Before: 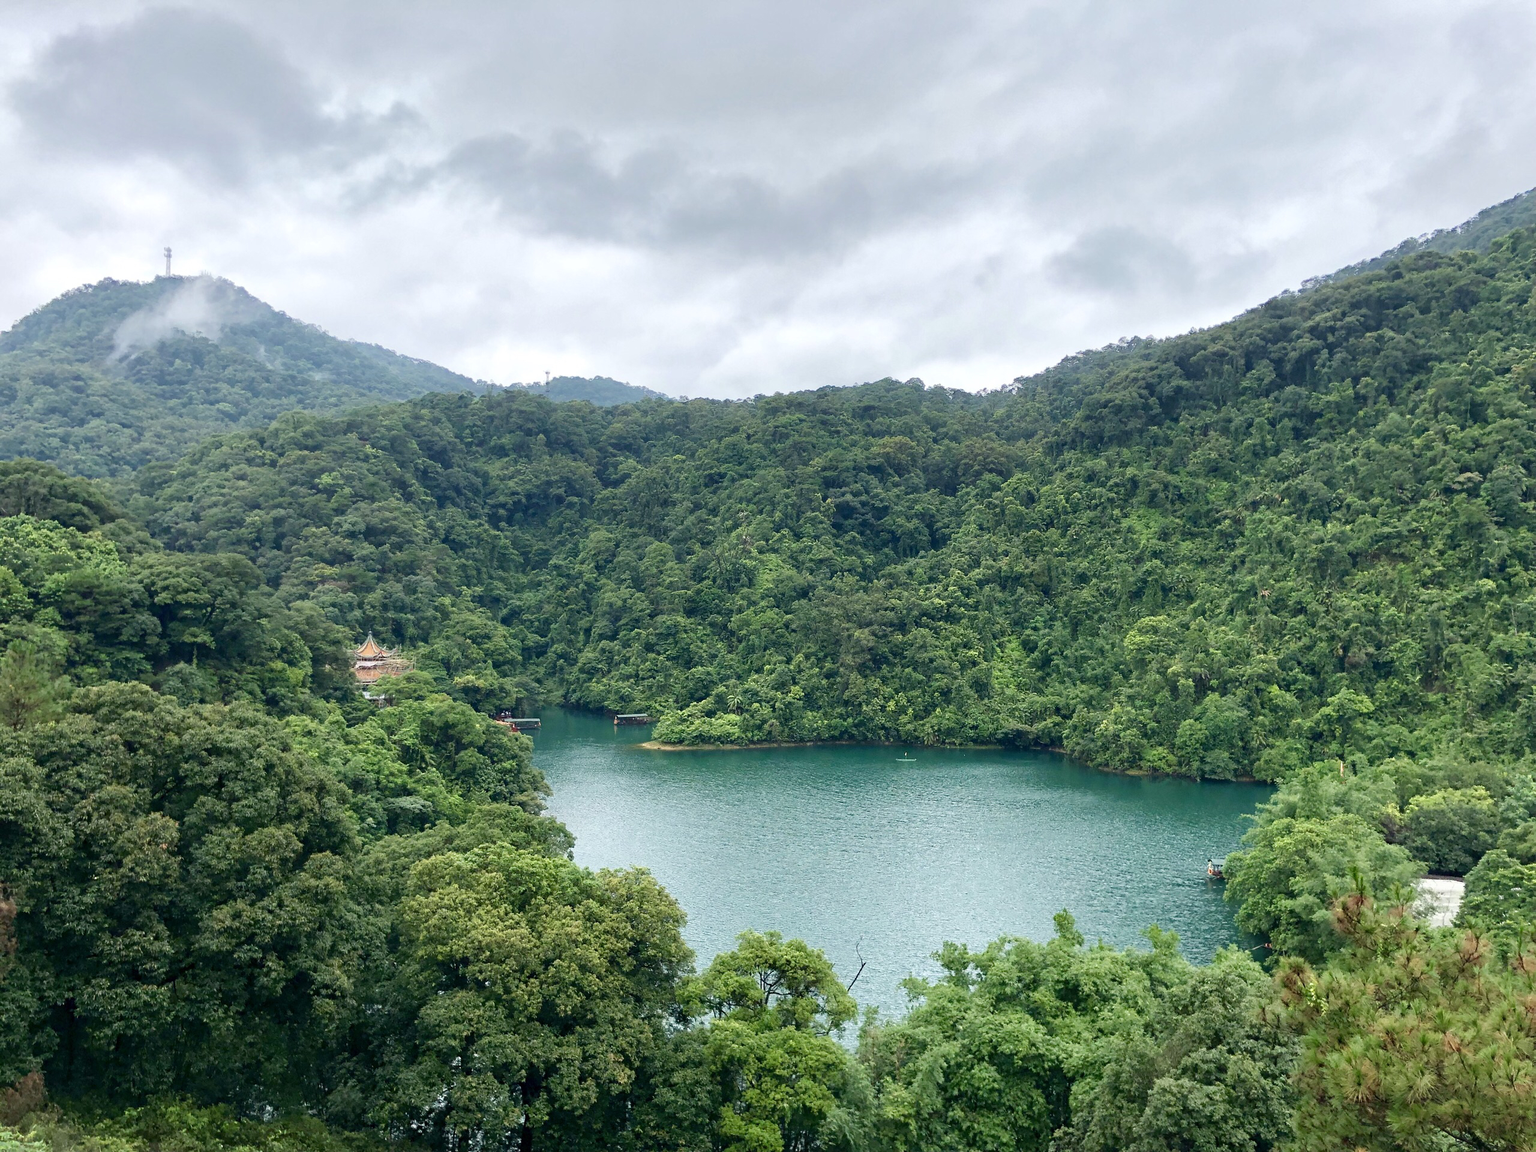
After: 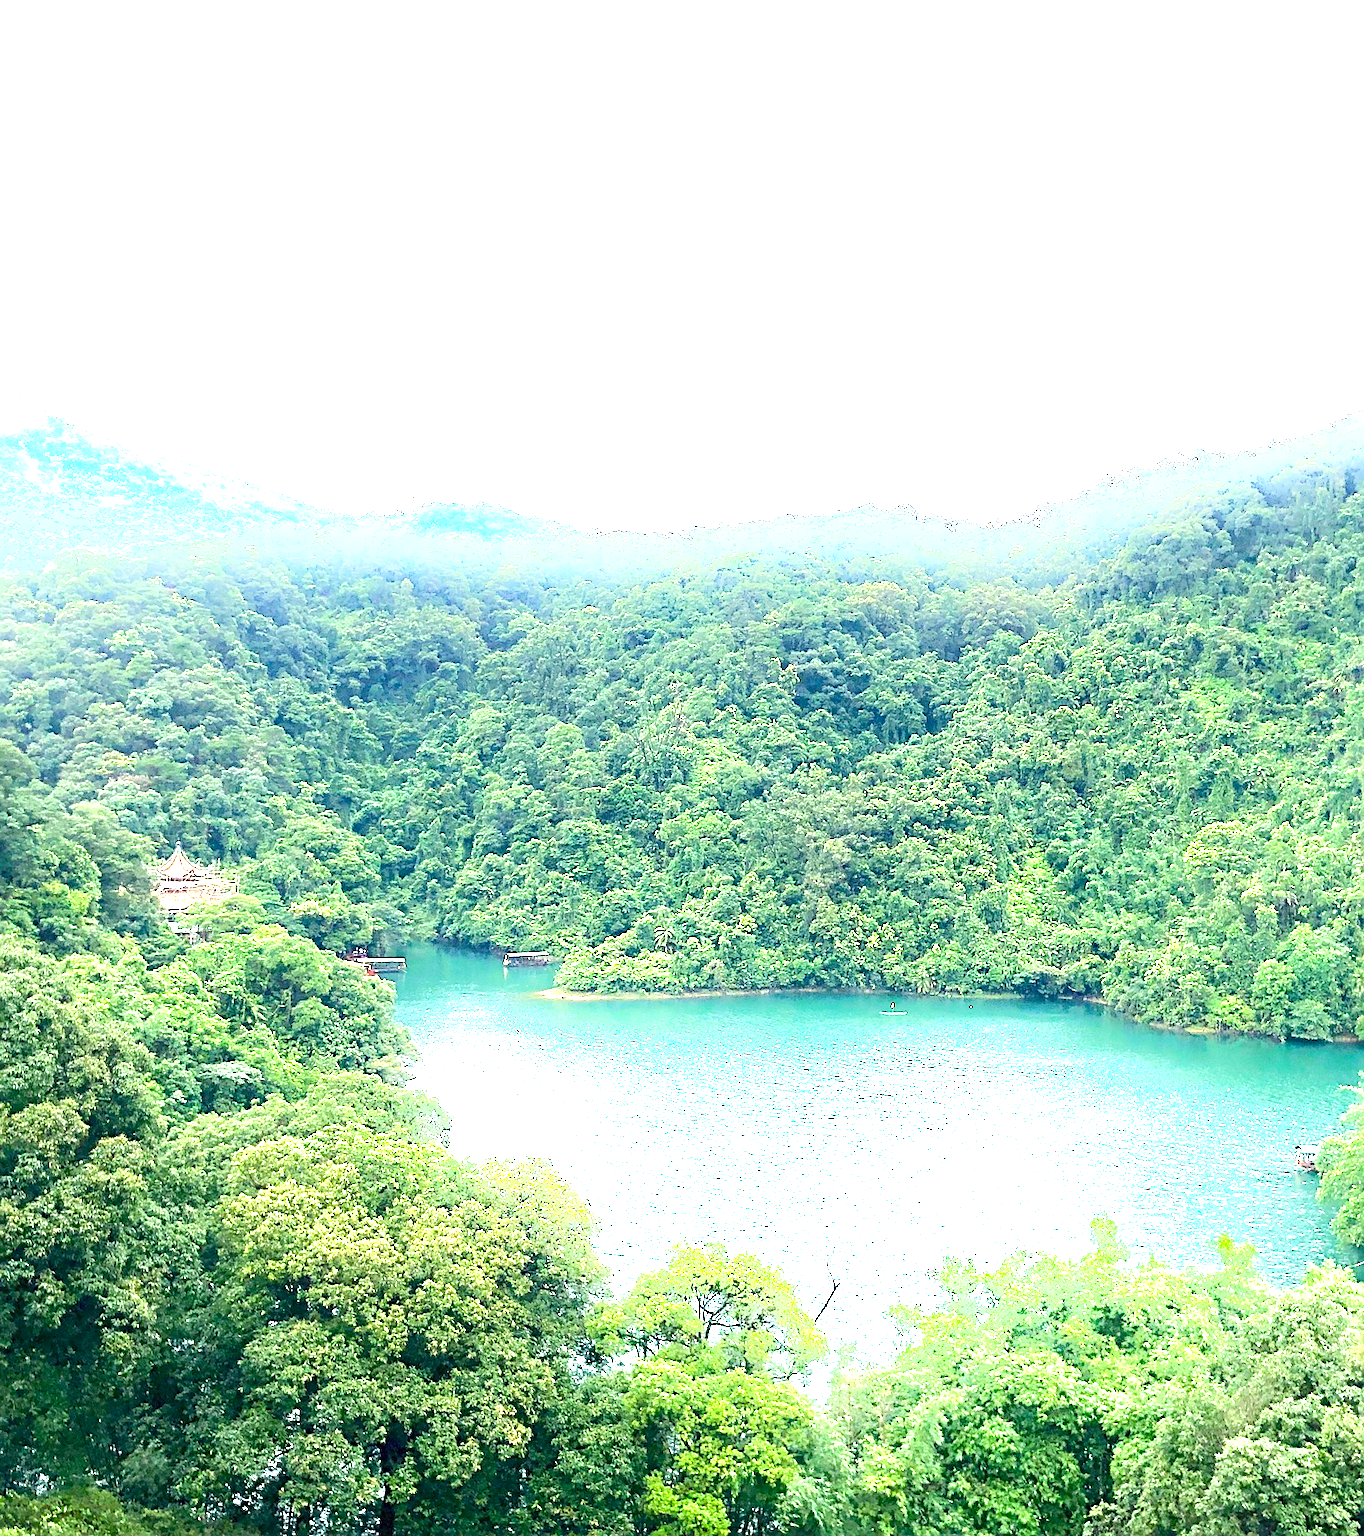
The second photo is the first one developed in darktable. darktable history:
exposure: exposure 2 EV, compensate exposure bias true, compensate highlight preservation false
crop: left 15.419%, right 17.914%
shadows and highlights: shadows -24.28, highlights 49.77, soften with gaussian
sharpen: on, module defaults
